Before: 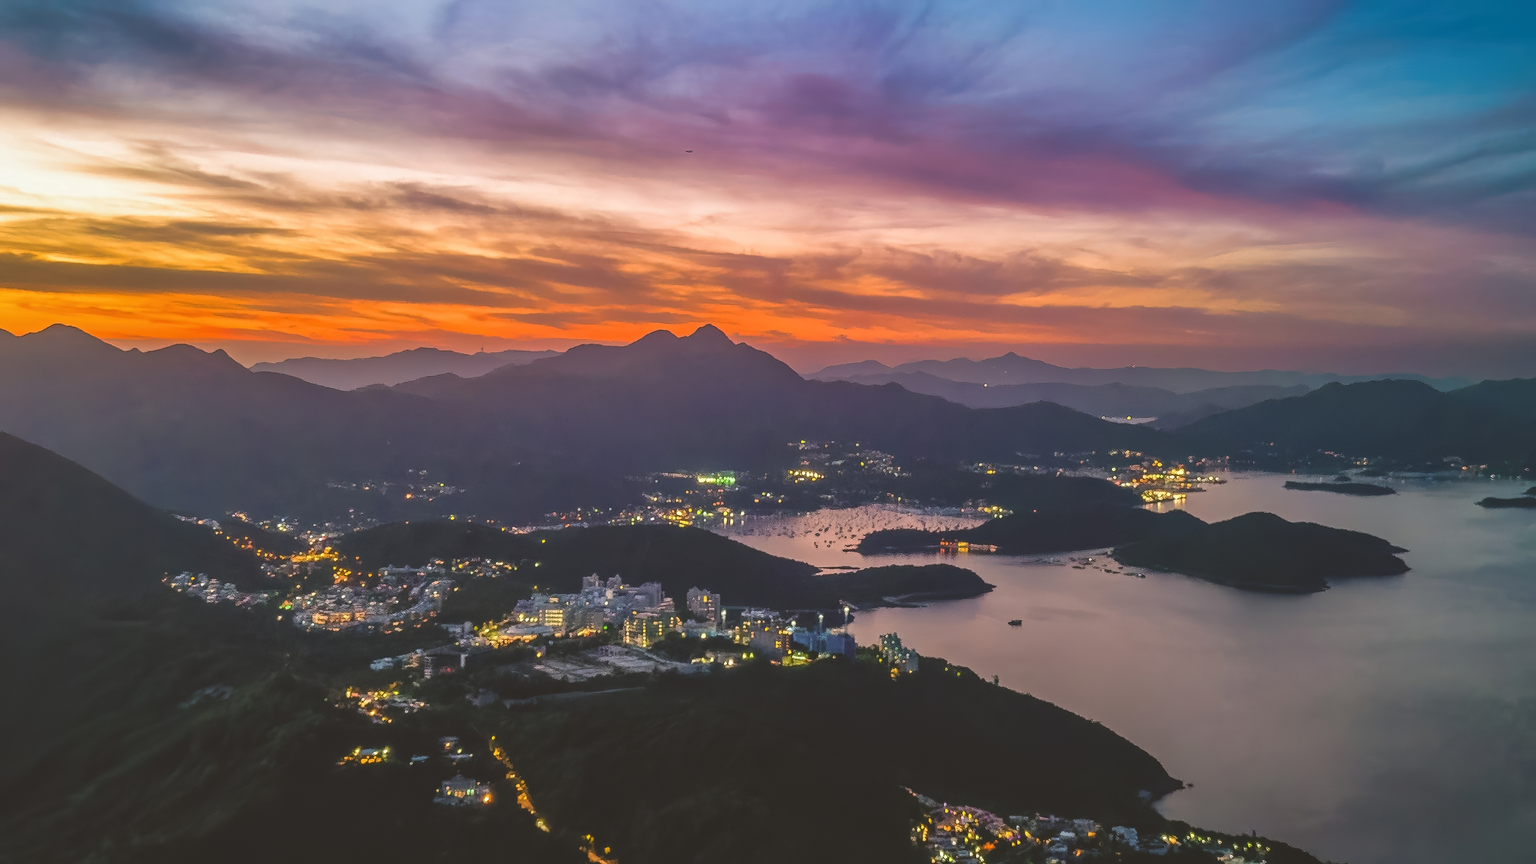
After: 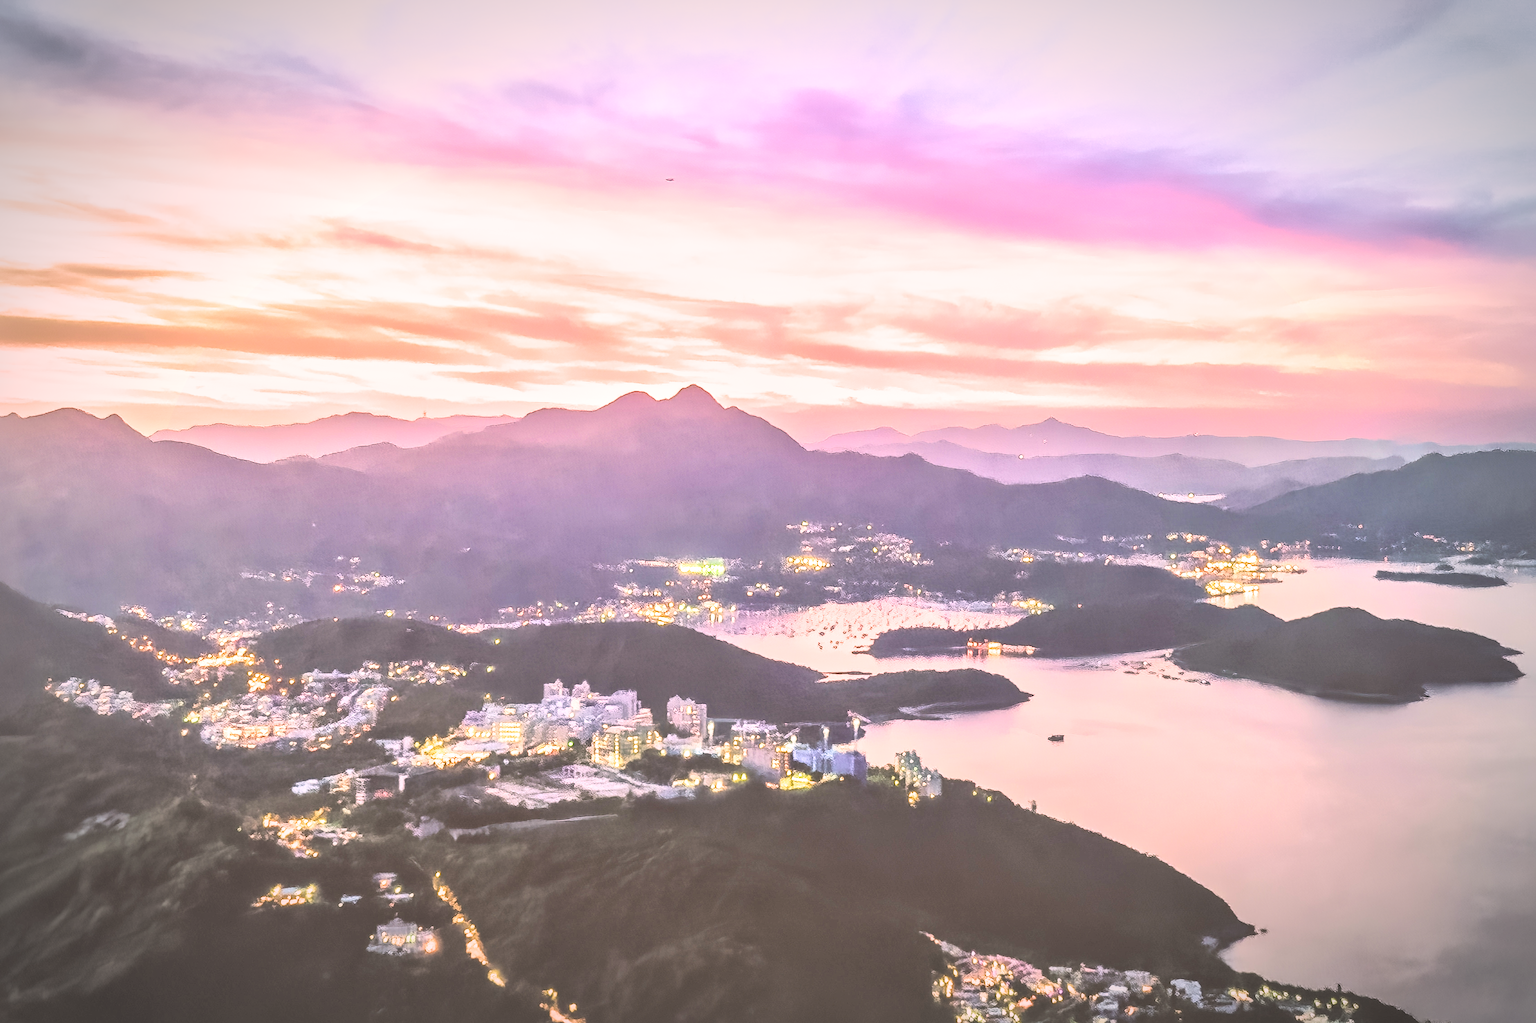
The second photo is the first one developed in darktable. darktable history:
vignetting: automatic ratio true, unbound false
crop: left 8.089%, right 7.509%
local contrast: mode bilateral grid, contrast 20, coarseness 50, detail 150%, midtone range 0.2
color correction: highlights a* 12.28, highlights b* 5.54
exposure: black level correction -0.005, exposure 1 EV, compensate highlight preservation false
color balance rgb: linear chroma grading › global chroma 14.42%, perceptual saturation grading › global saturation 19.535%
tone curve: curves: ch0 [(0, 0) (0.003, 0.003) (0.011, 0.013) (0.025, 0.029) (0.044, 0.052) (0.069, 0.082) (0.1, 0.118) (0.136, 0.161) (0.177, 0.21) (0.224, 0.27) (0.277, 0.38) (0.335, 0.49) (0.399, 0.594) (0.468, 0.692) (0.543, 0.794) (0.623, 0.857) (0.709, 0.919) (0.801, 0.955) (0.898, 0.978) (1, 1)], color space Lab, independent channels, preserve colors none
filmic rgb: black relative exposure -11.3 EV, white relative exposure 3.22 EV, hardness 6.83, color science v5 (2021), contrast in shadows safe, contrast in highlights safe
